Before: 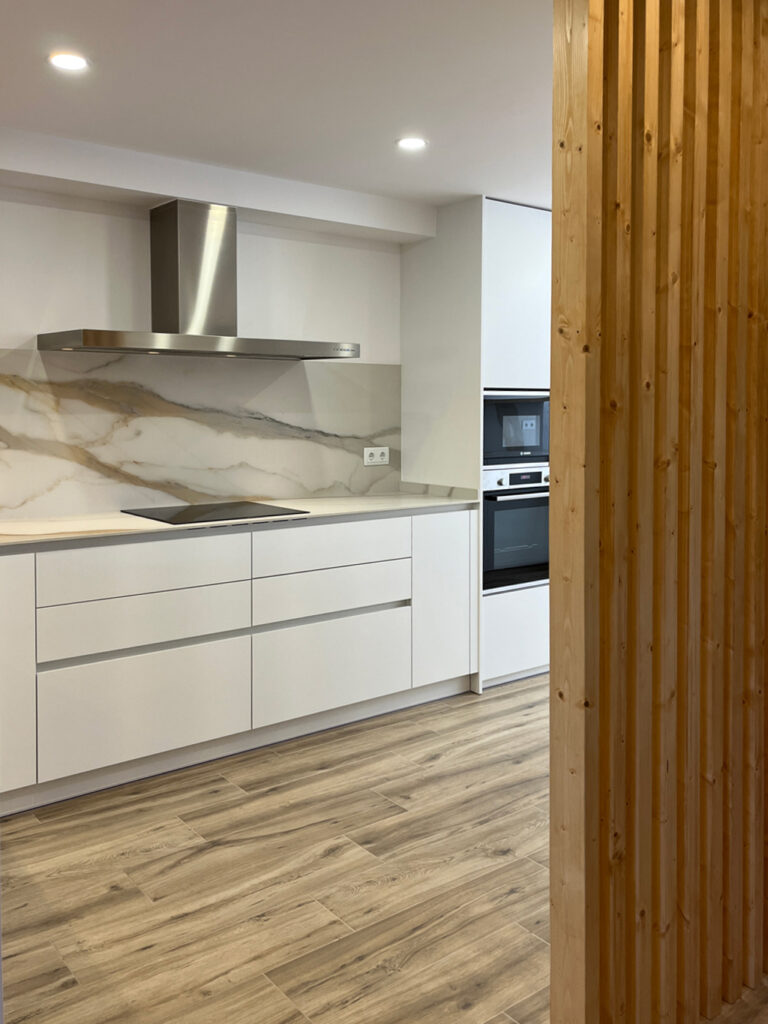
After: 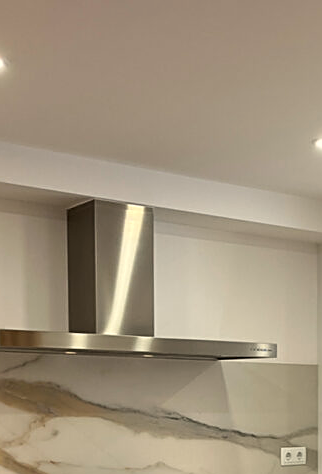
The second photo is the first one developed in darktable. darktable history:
sharpen: on, module defaults
white balance: red 1.045, blue 0.932
crop and rotate: left 10.817%, top 0.062%, right 47.194%, bottom 53.626%
